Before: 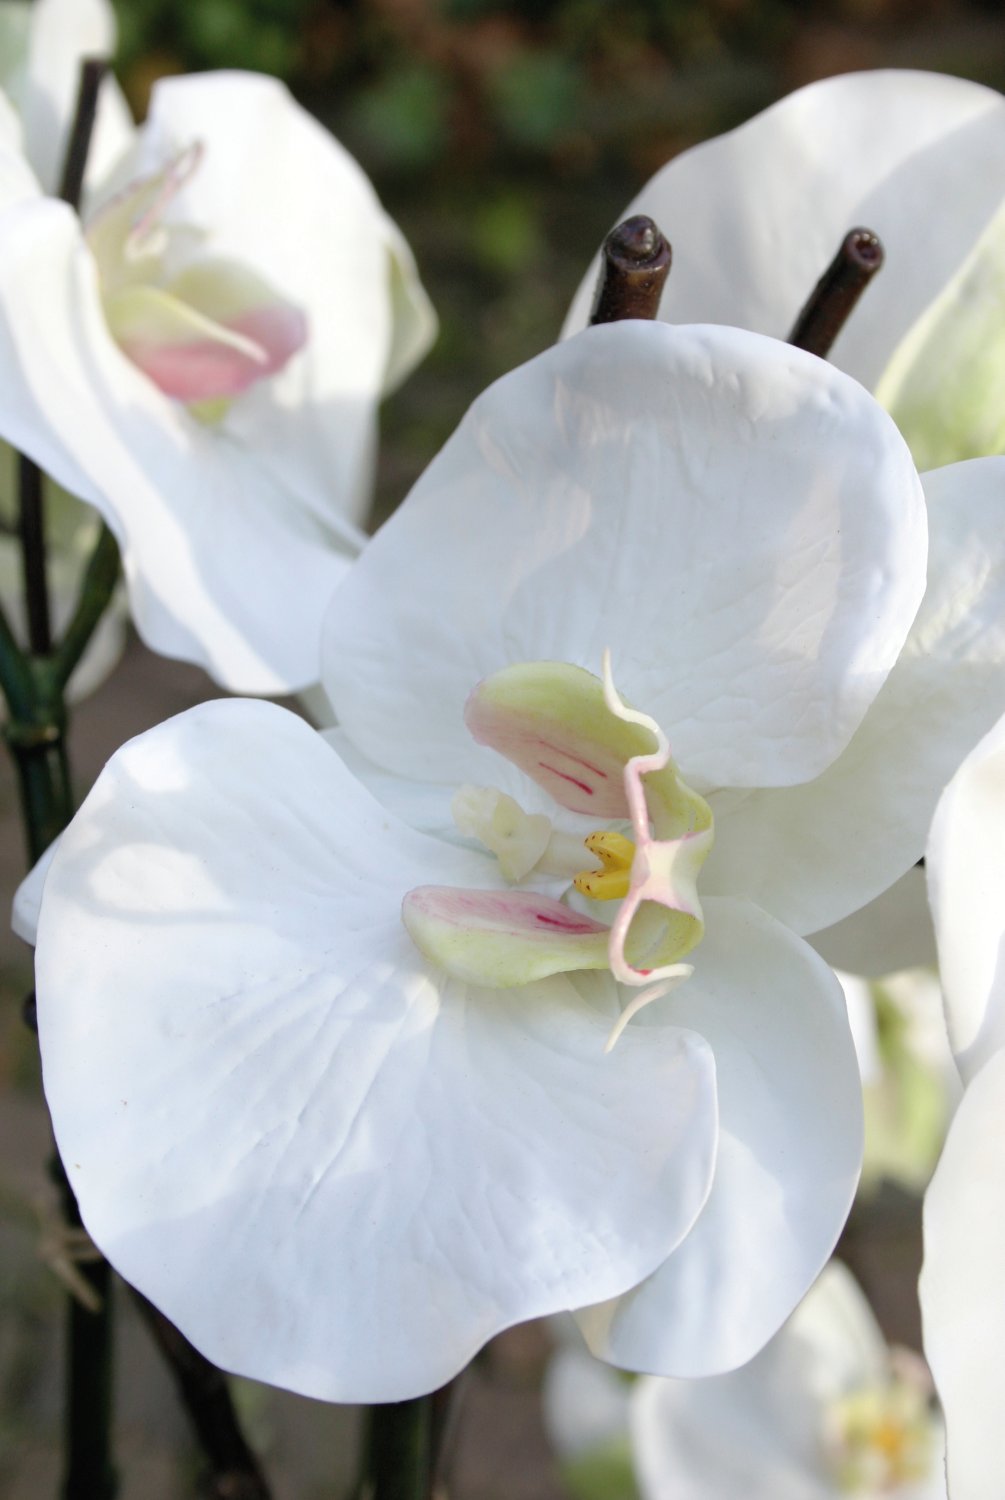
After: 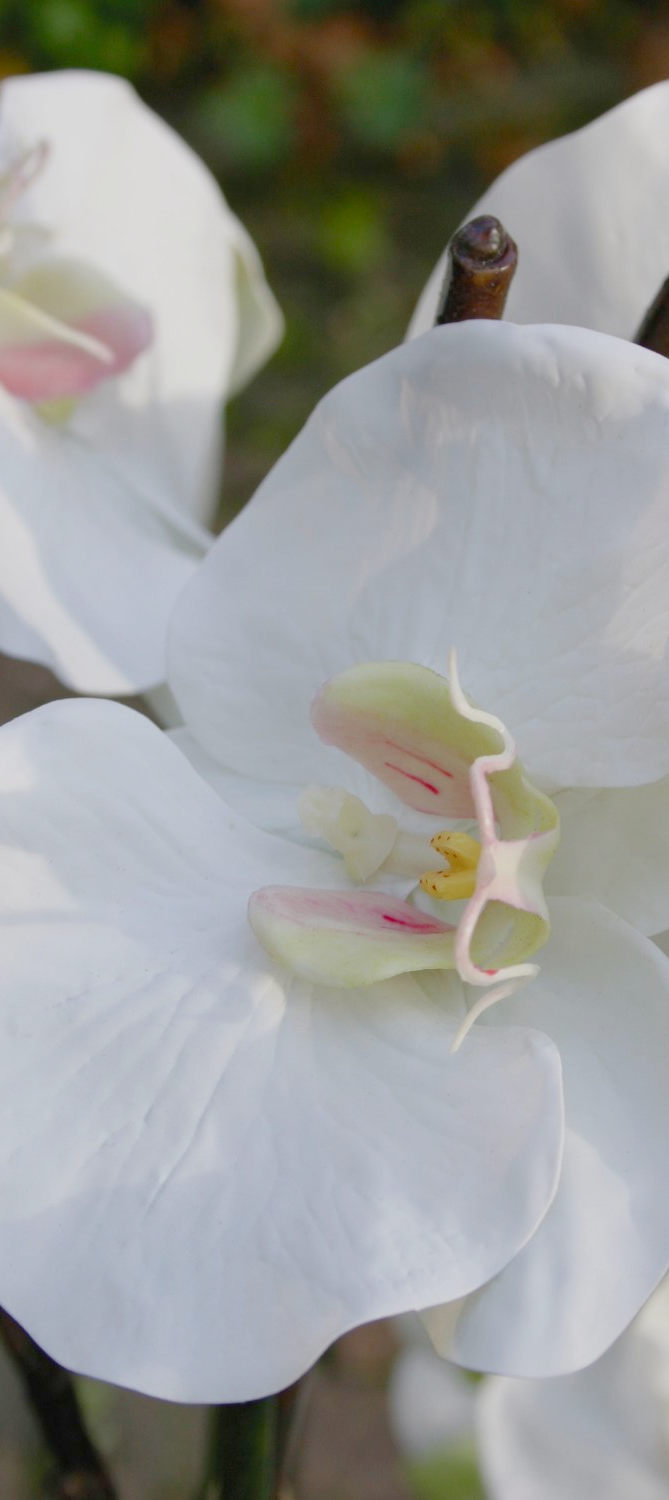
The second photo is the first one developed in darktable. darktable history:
crop: left 15.419%, right 17.914%
color balance rgb: shadows lift › chroma 1%, shadows lift › hue 113°, highlights gain › chroma 0.2%, highlights gain › hue 333°, perceptual saturation grading › global saturation 20%, perceptual saturation grading › highlights -50%, perceptual saturation grading › shadows 25%, contrast -20%
